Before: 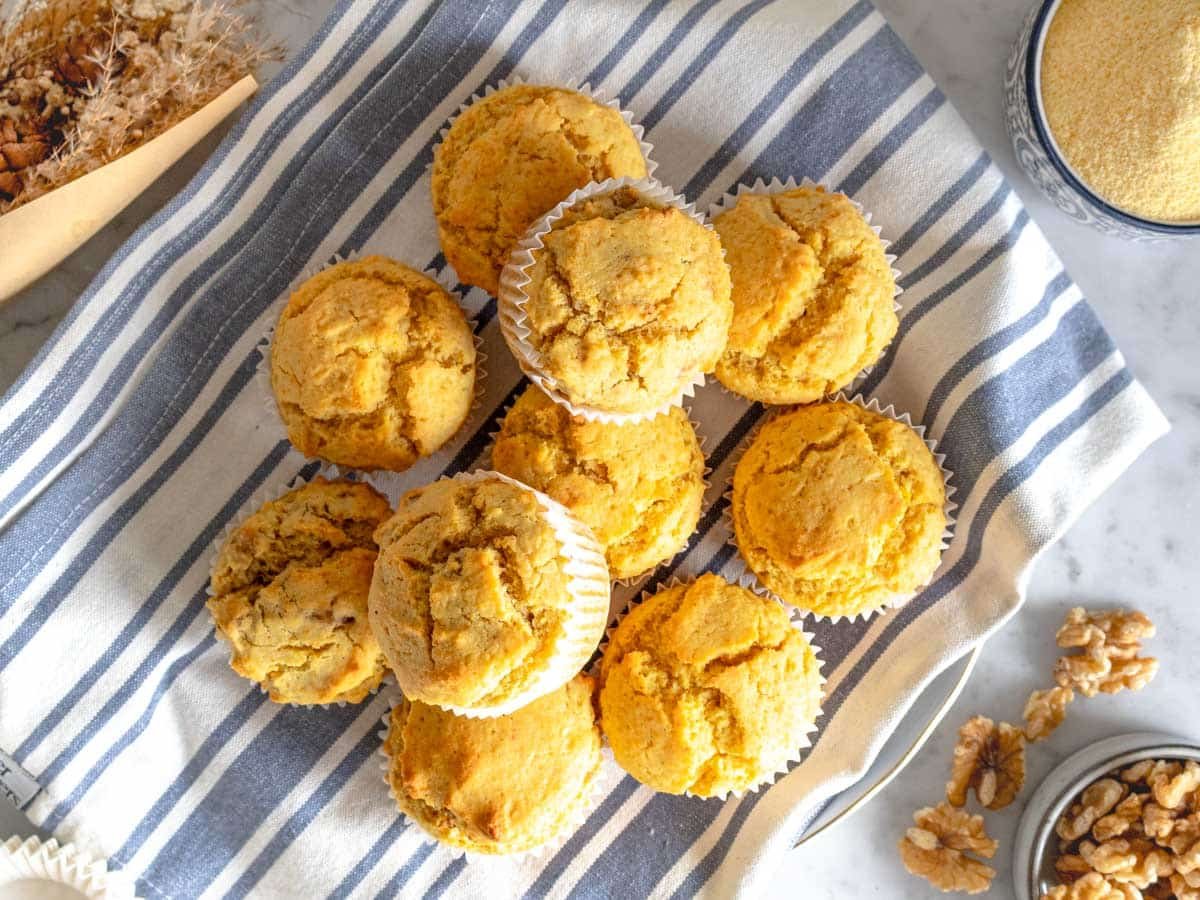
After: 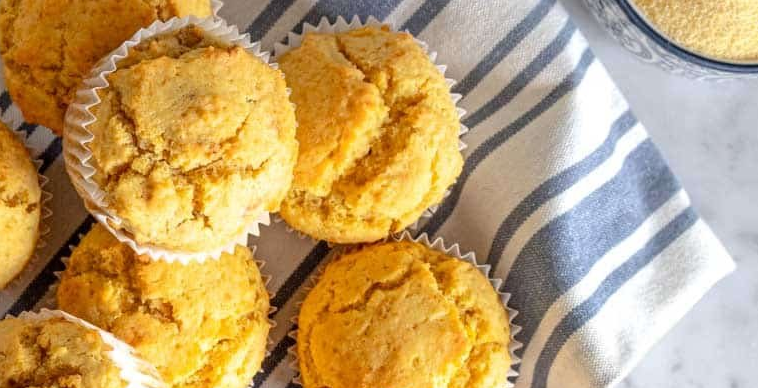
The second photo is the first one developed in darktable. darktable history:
crop: left 36.272%, top 17.991%, right 0.541%, bottom 38.878%
